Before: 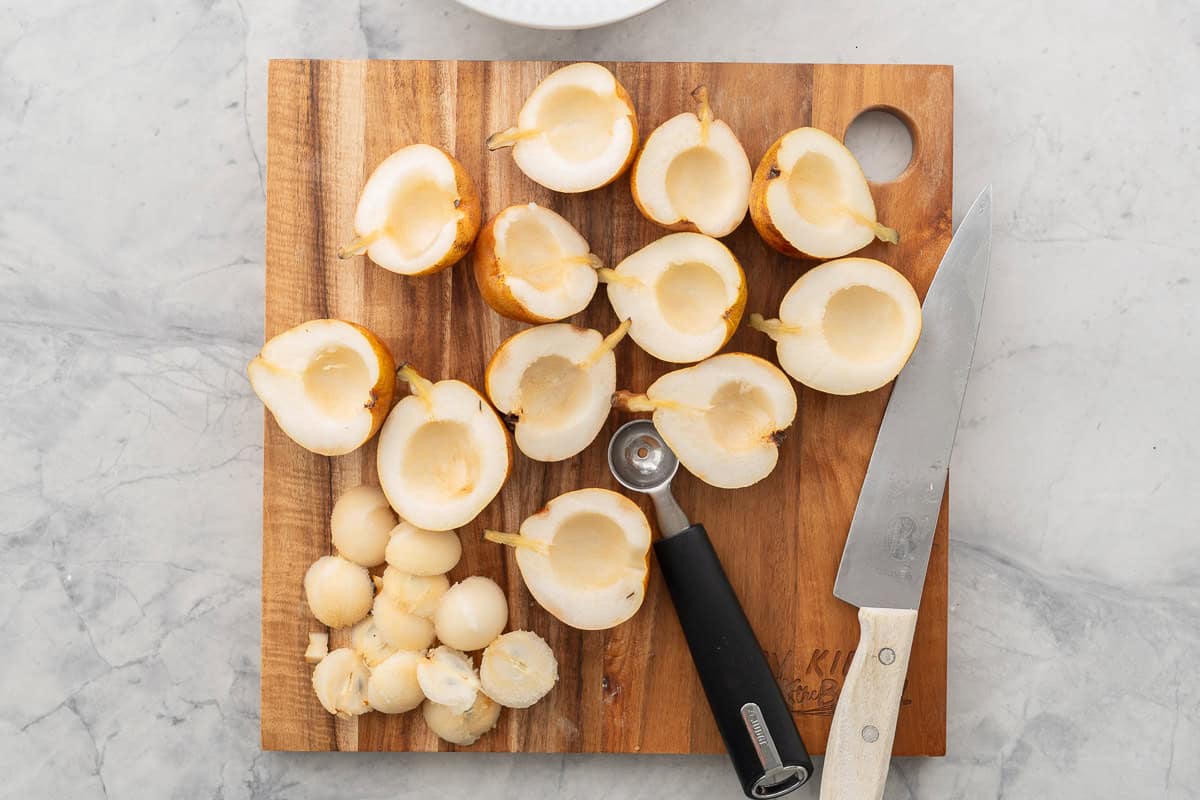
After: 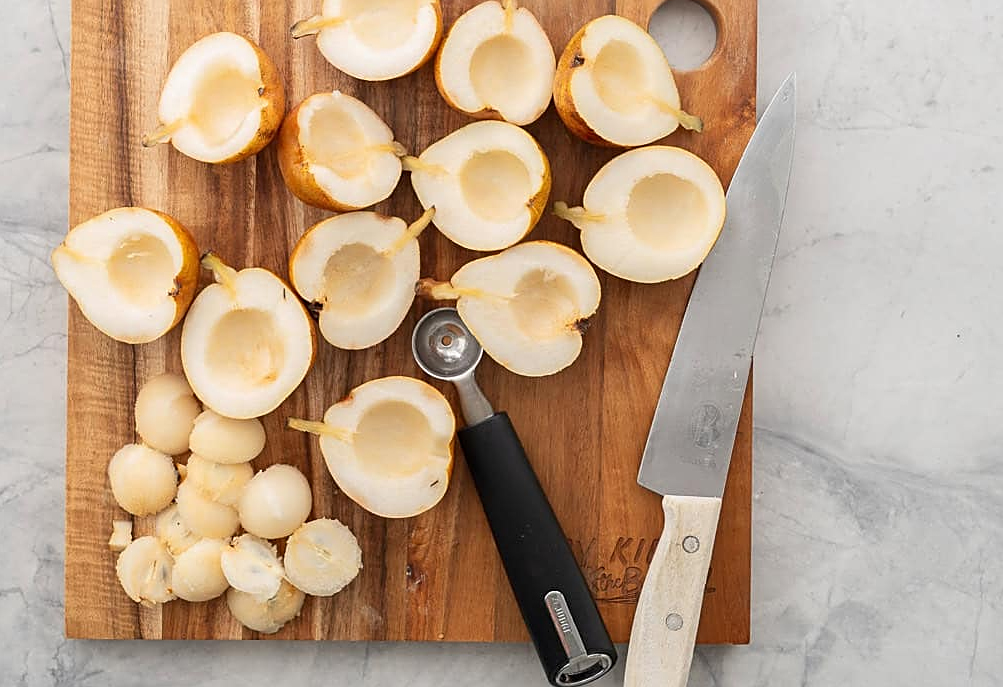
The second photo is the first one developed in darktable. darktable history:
crop: left 16.346%, top 14.1%
sharpen: amount 0.495
